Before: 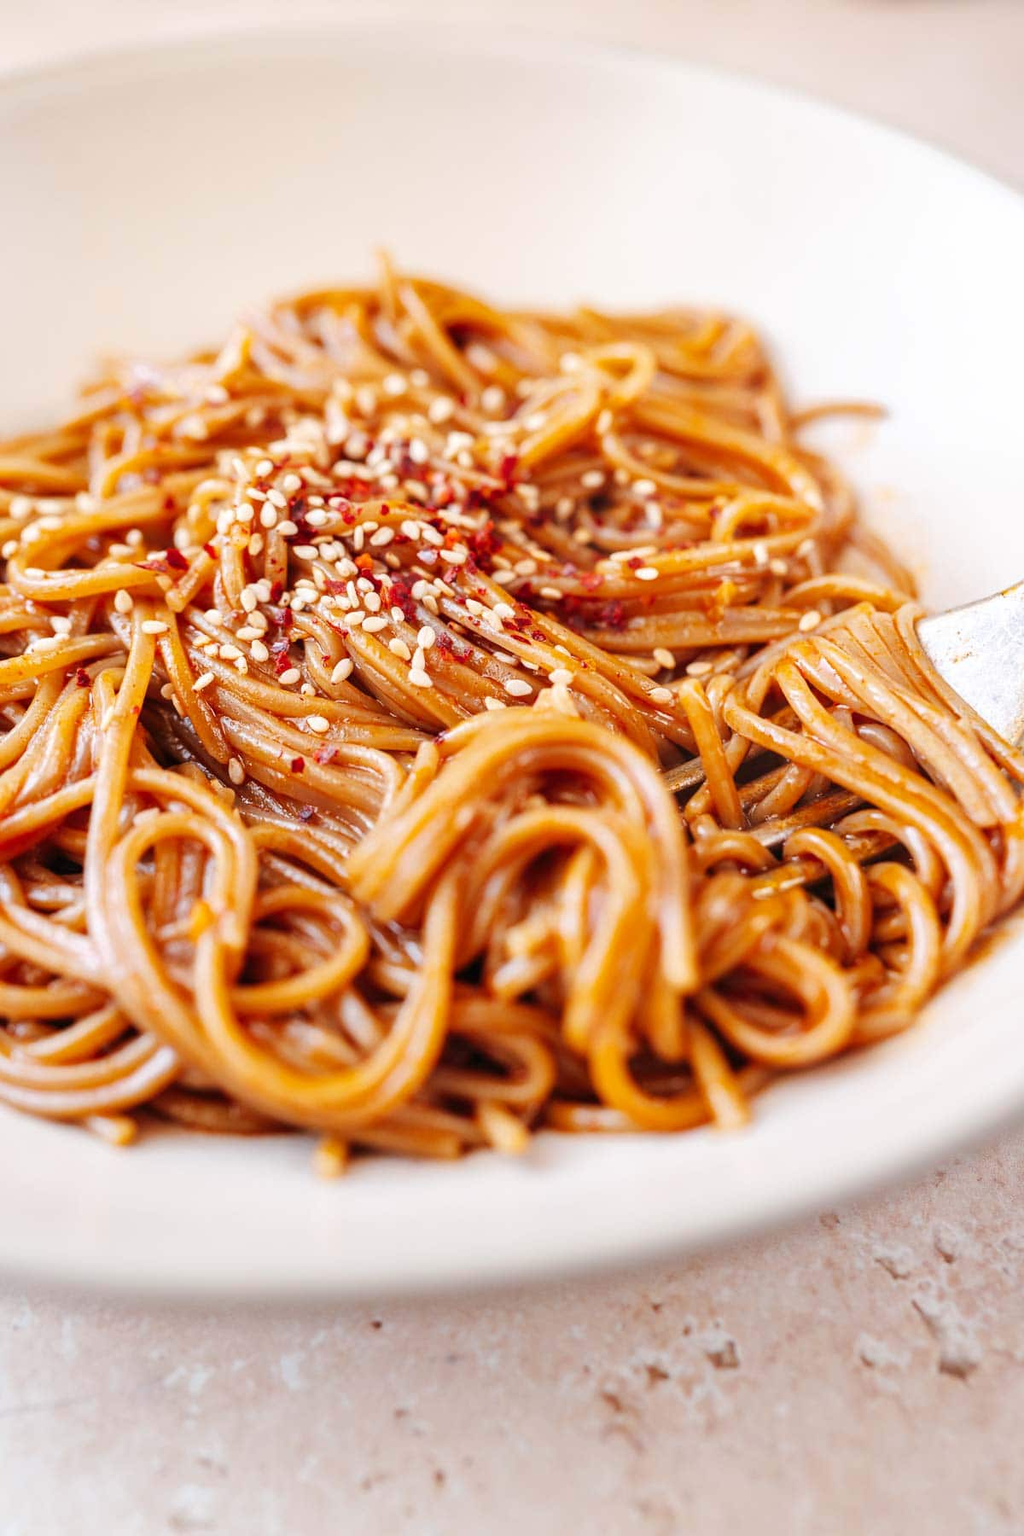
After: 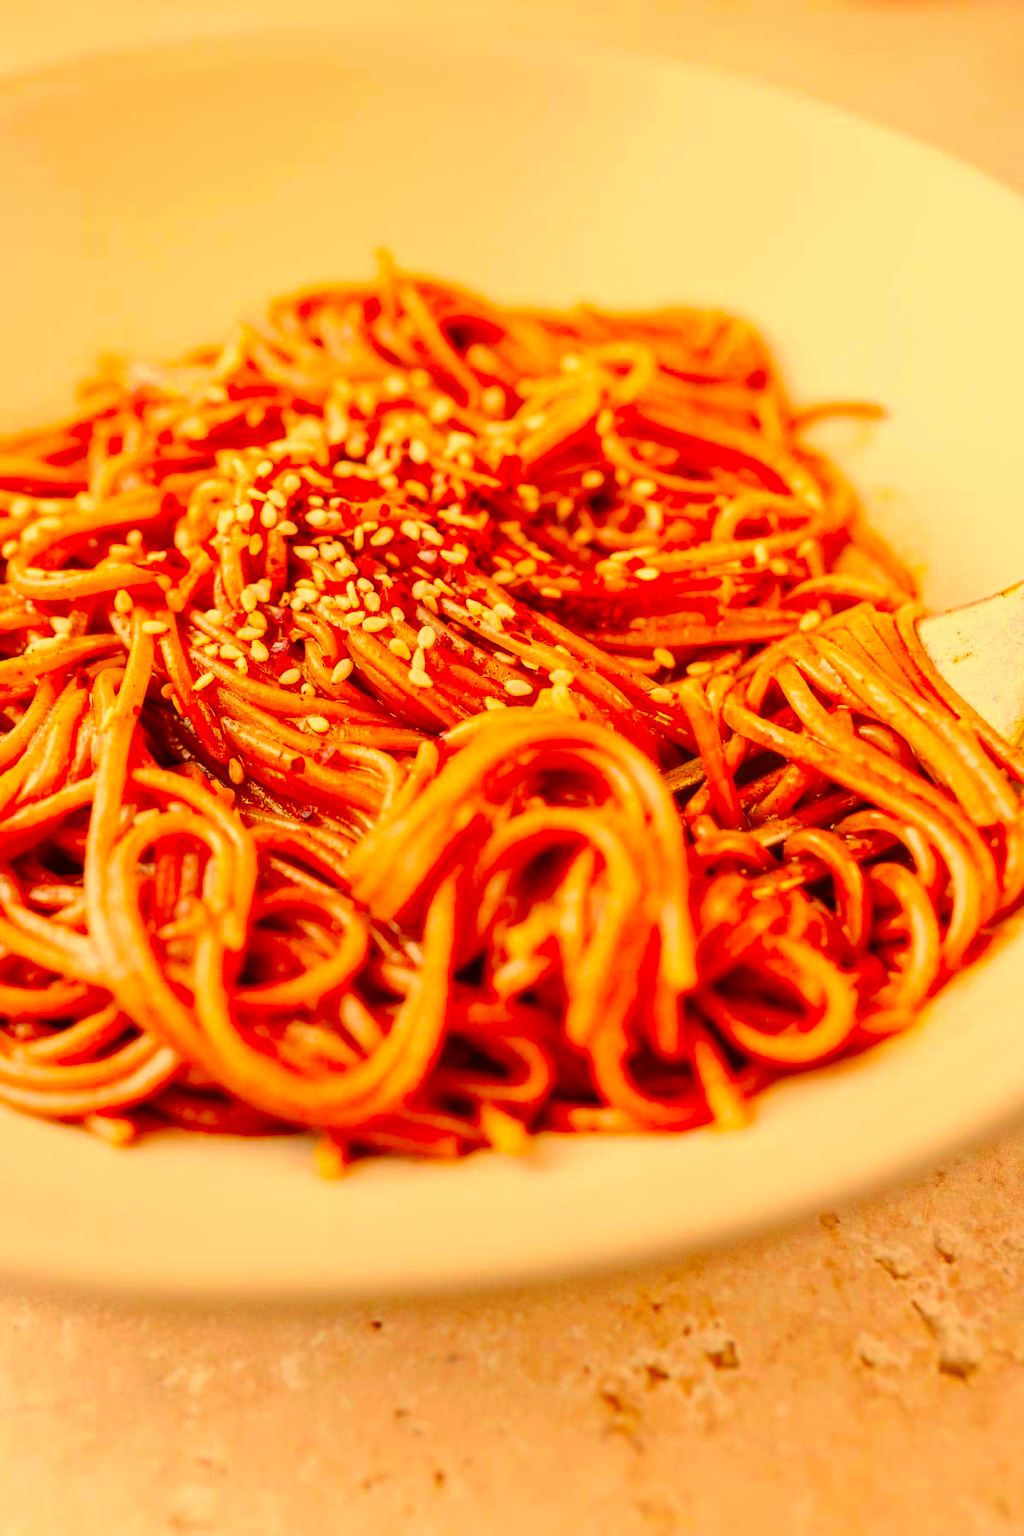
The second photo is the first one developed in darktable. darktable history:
exposure: exposure -0.064 EV, compensate highlight preservation false
color correction: highlights a* 10.44, highlights b* 30.04, shadows a* 2.73, shadows b* 17.51, saturation 1.72
color calibration: x 0.342, y 0.356, temperature 5122 K
